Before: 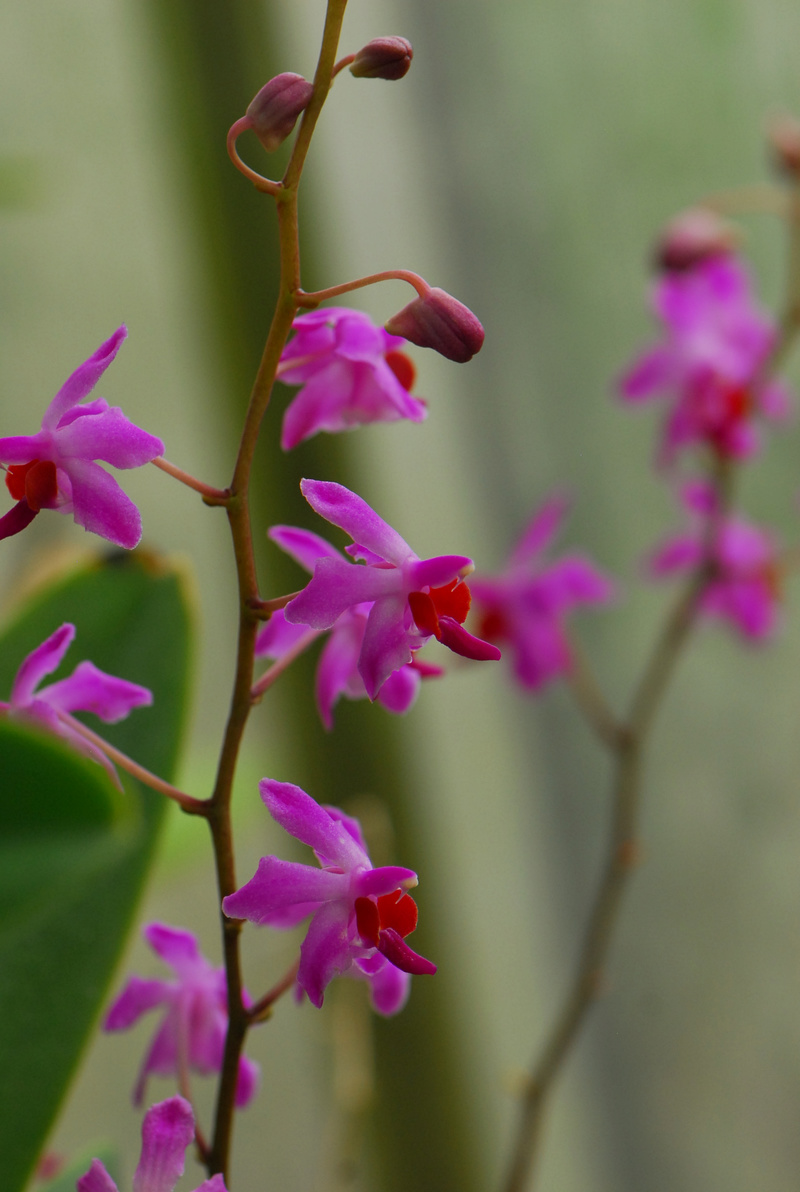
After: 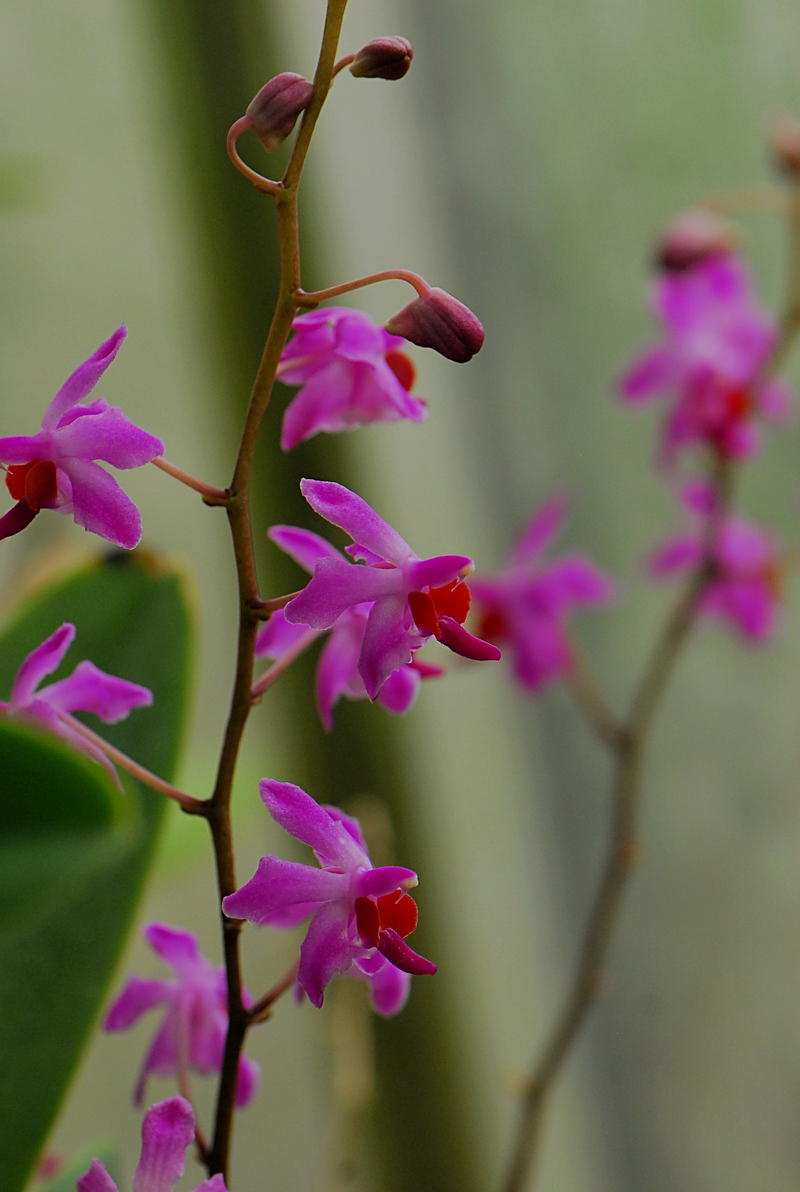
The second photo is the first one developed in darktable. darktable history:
filmic rgb: black relative exposure -7.3 EV, white relative exposure 5.05 EV, hardness 3.19, iterations of high-quality reconstruction 0
sharpen: on, module defaults
